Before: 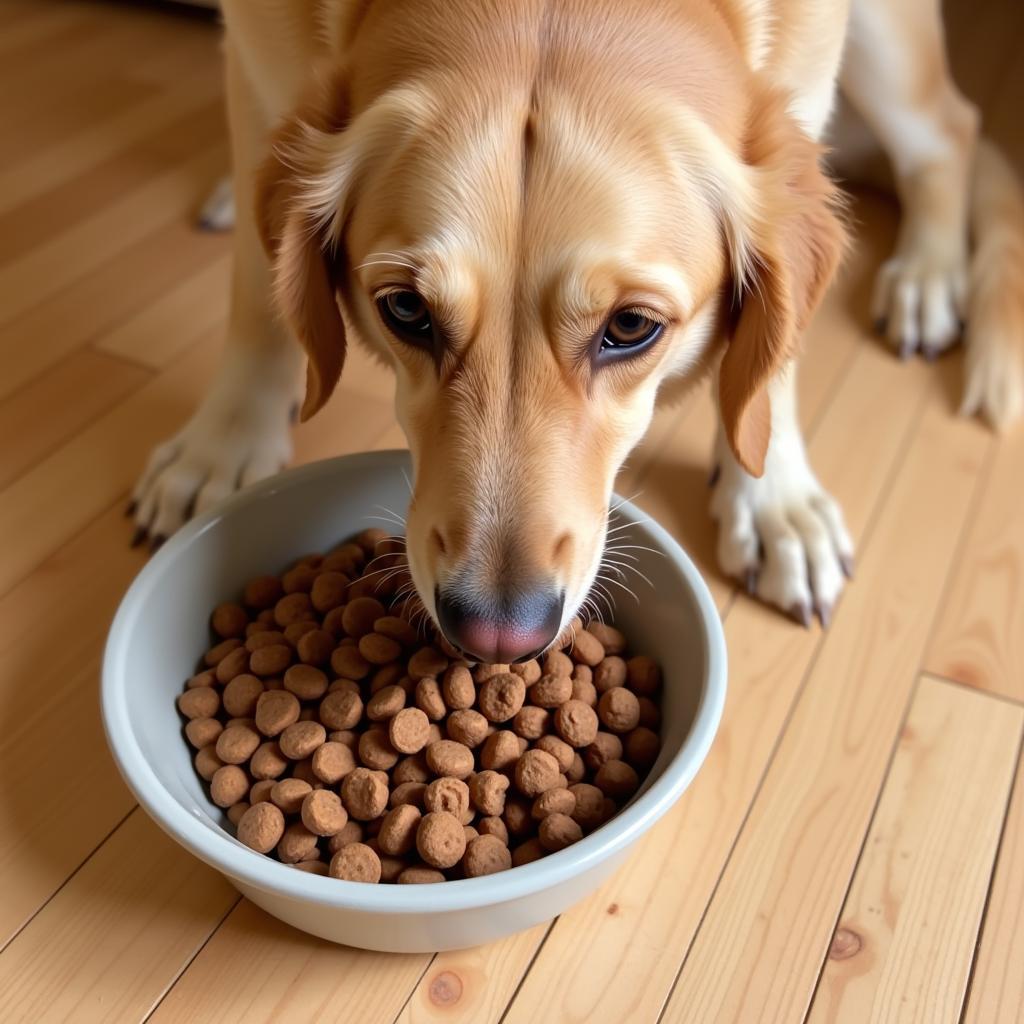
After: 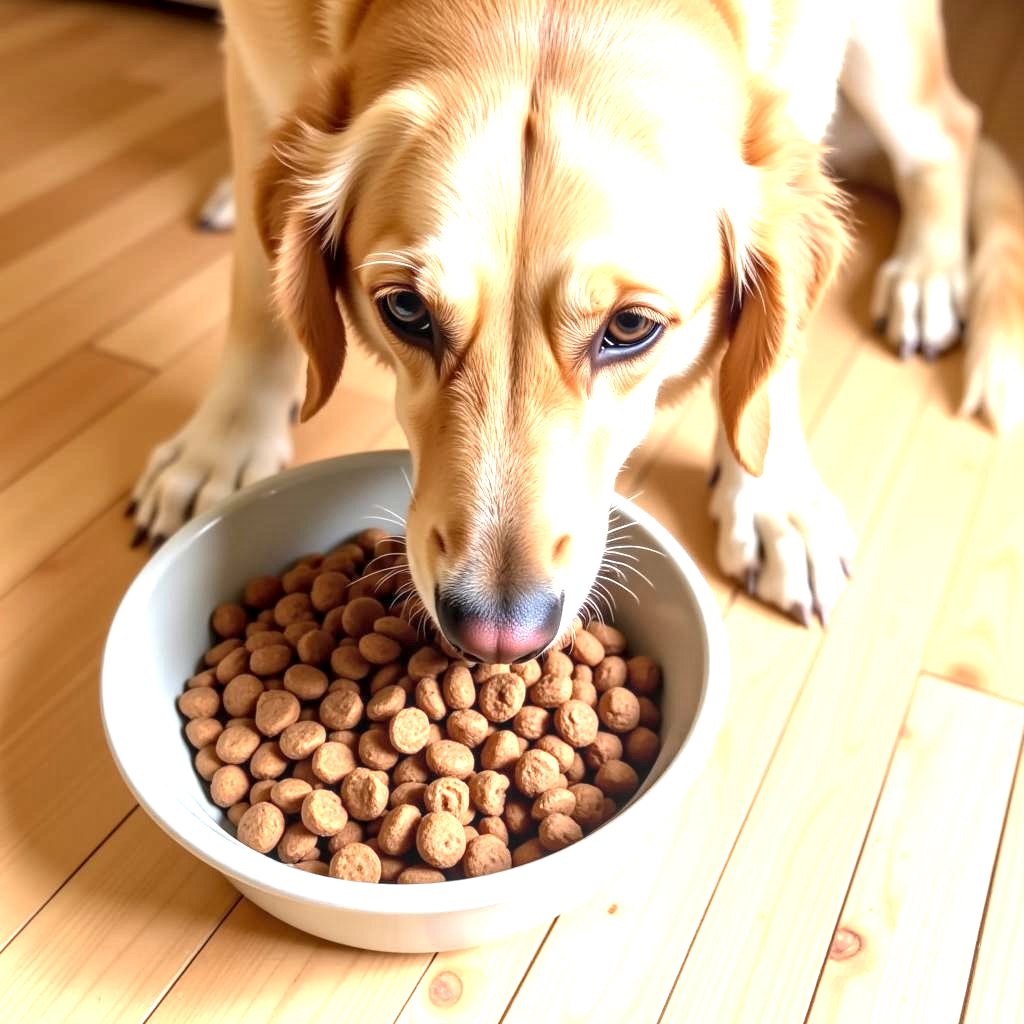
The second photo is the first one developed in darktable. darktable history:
exposure: exposure 1.266 EV, compensate highlight preservation false
local contrast: highlights 62%, detail 143%, midtone range 0.428
